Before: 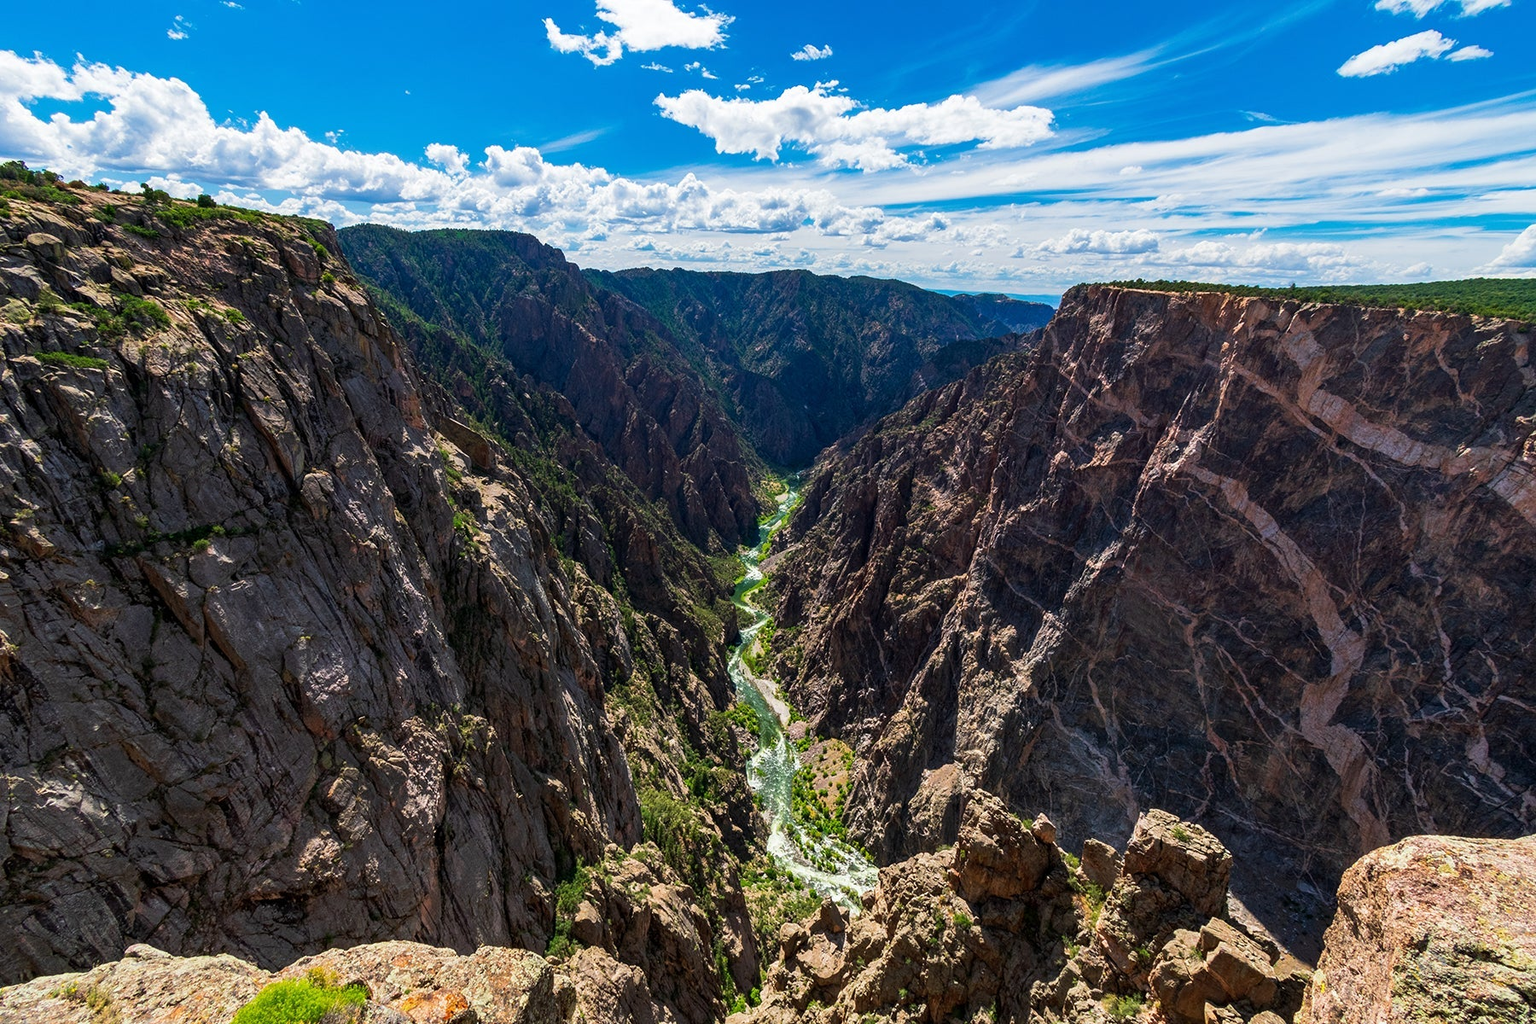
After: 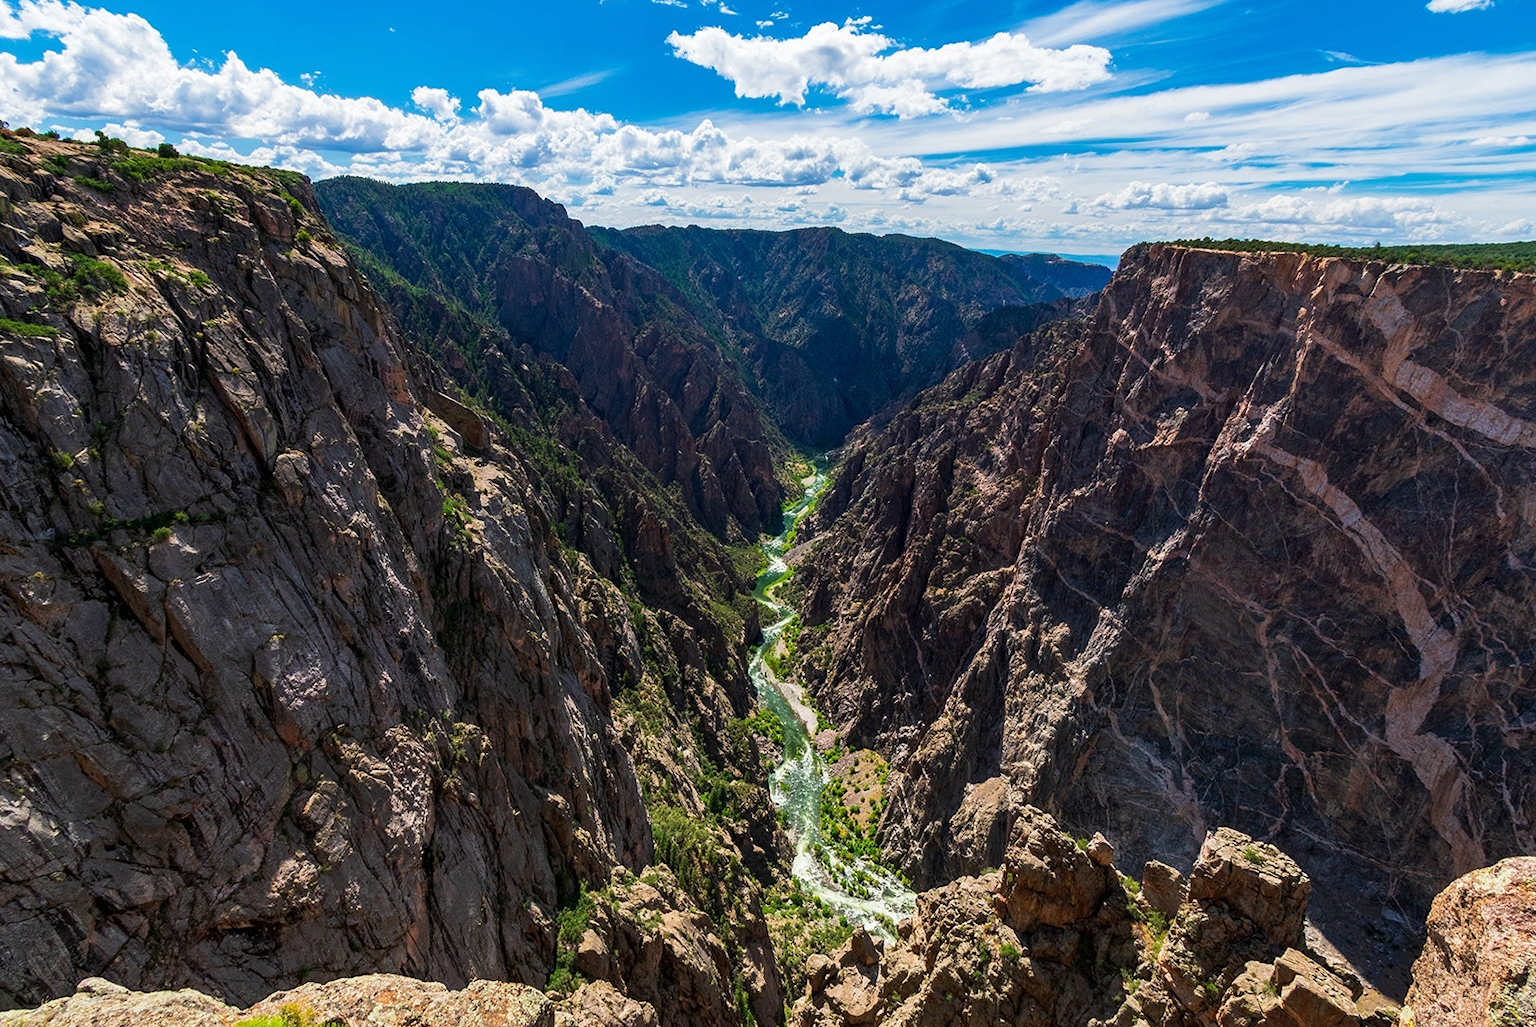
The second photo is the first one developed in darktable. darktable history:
crop: left 3.622%, top 6.428%, right 6.512%, bottom 3.336%
